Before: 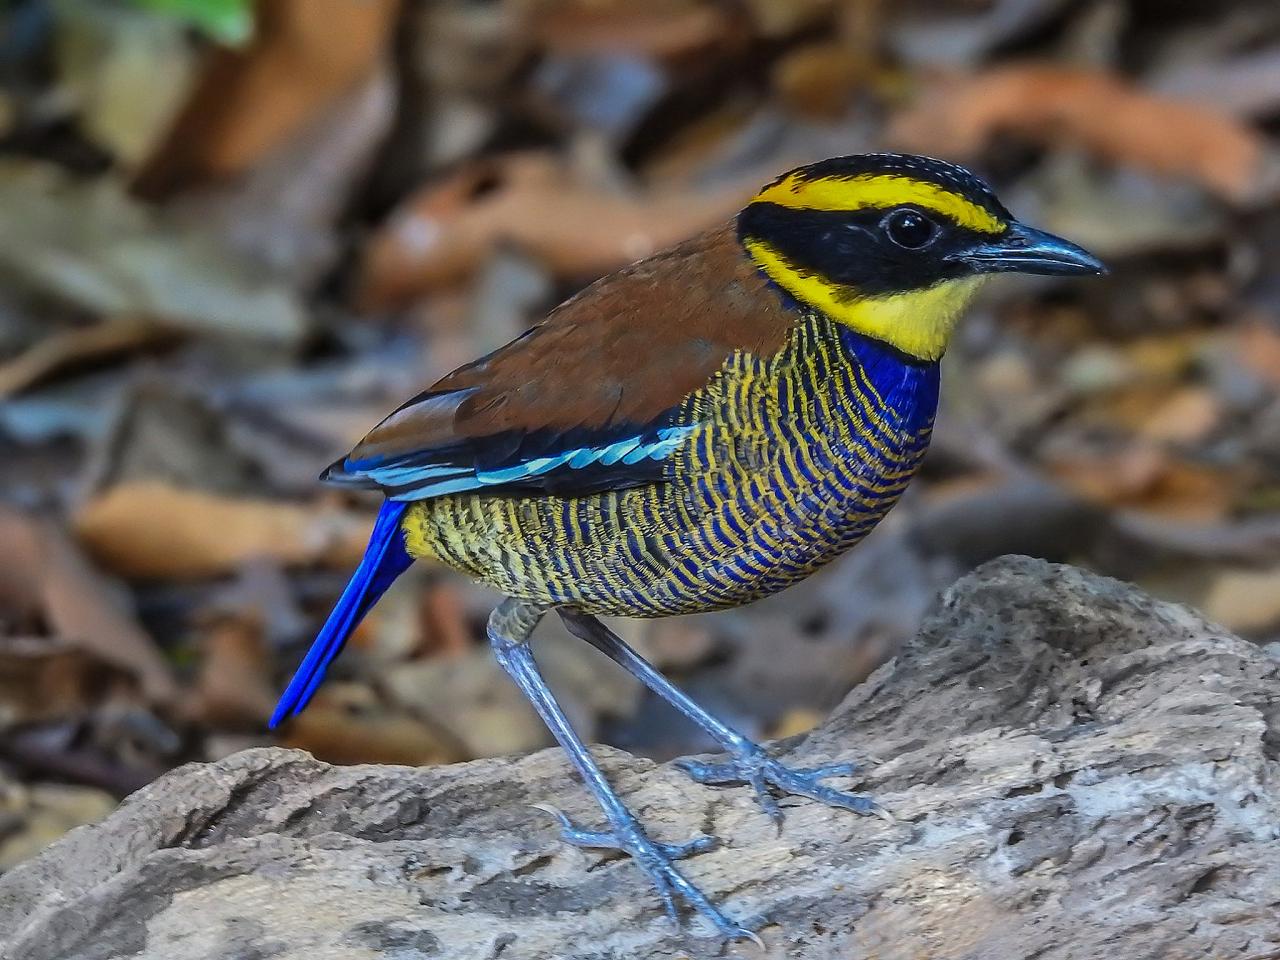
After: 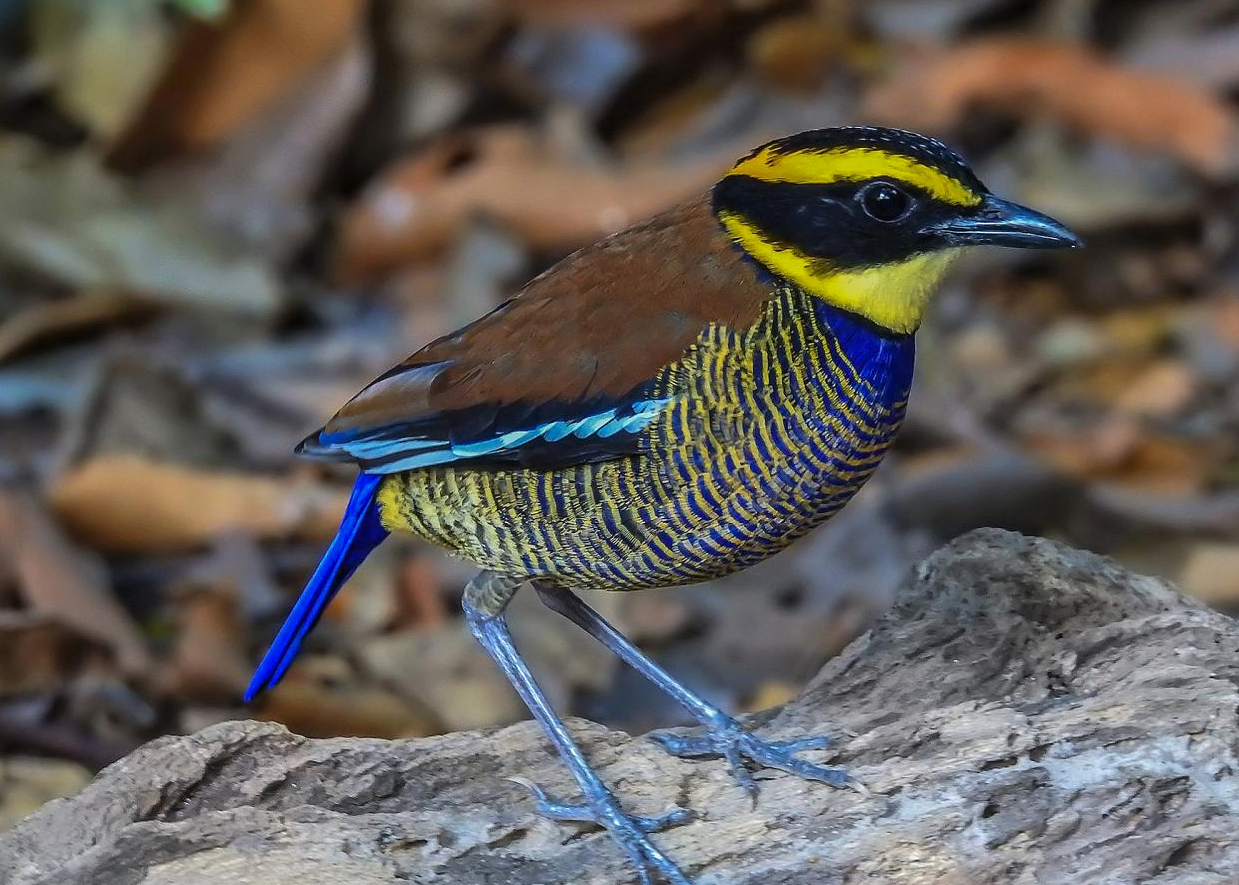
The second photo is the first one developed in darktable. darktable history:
crop: left 1.97%, top 2.858%, right 1.221%, bottom 4.859%
base curve: curves: ch0 [(0, 0) (0.303, 0.277) (1, 1)], preserve colors none
